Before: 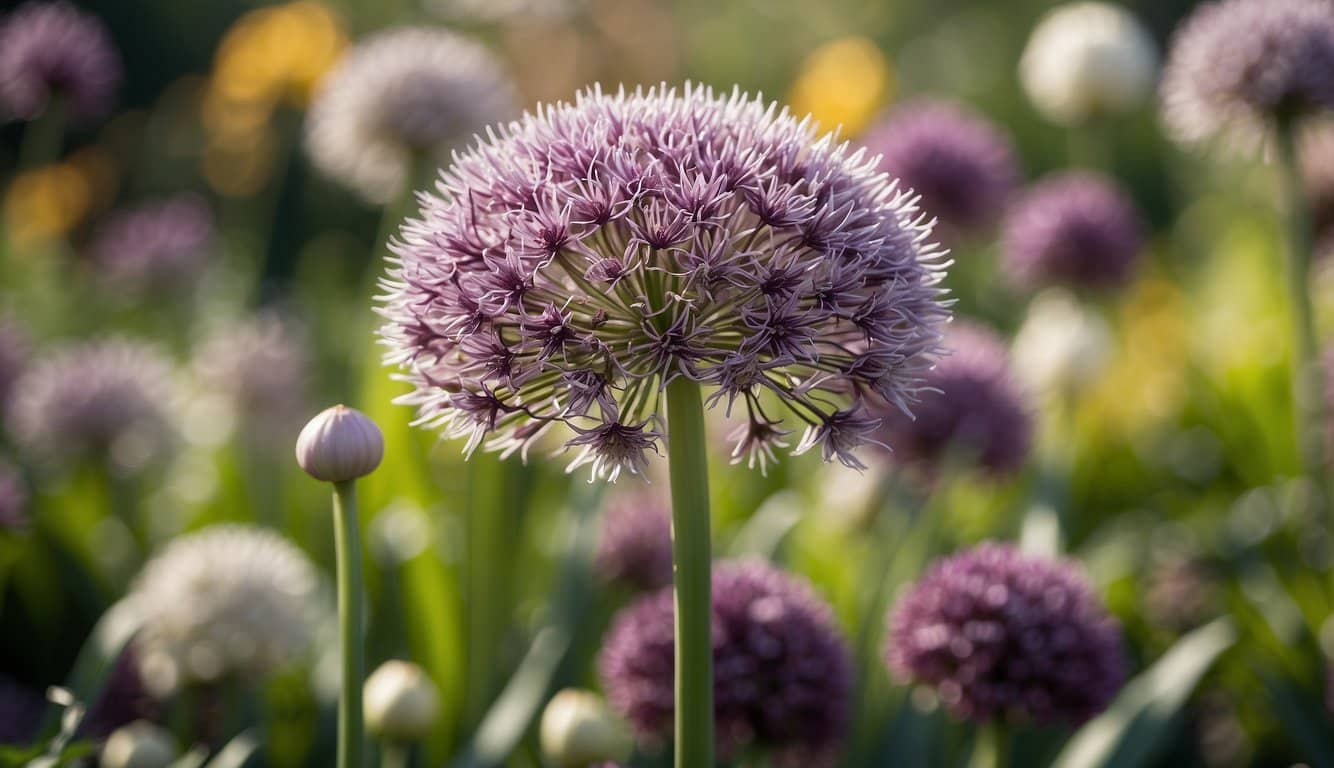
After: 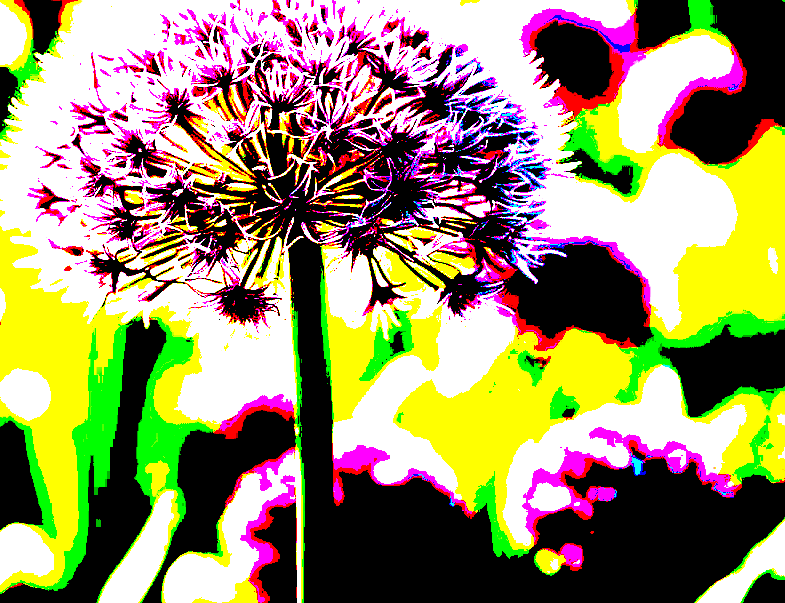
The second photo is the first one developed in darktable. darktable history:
crop and rotate: left 28.401%, top 17.959%, right 12.748%, bottom 3.493%
exposure: black level correction 0.099, exposure 3.048 EV, compensate highlight preservation false
shadows and highlights: soften with gaussian
